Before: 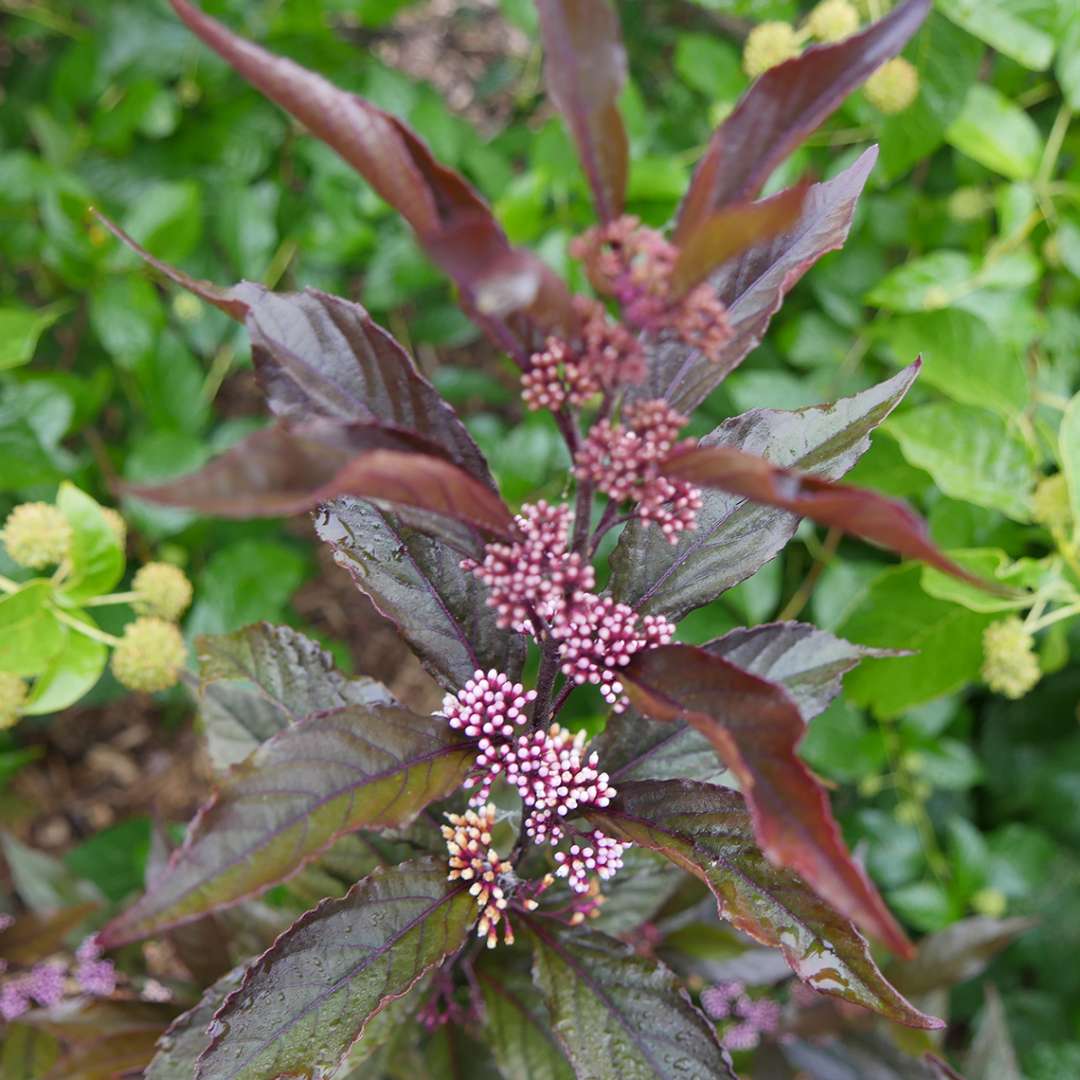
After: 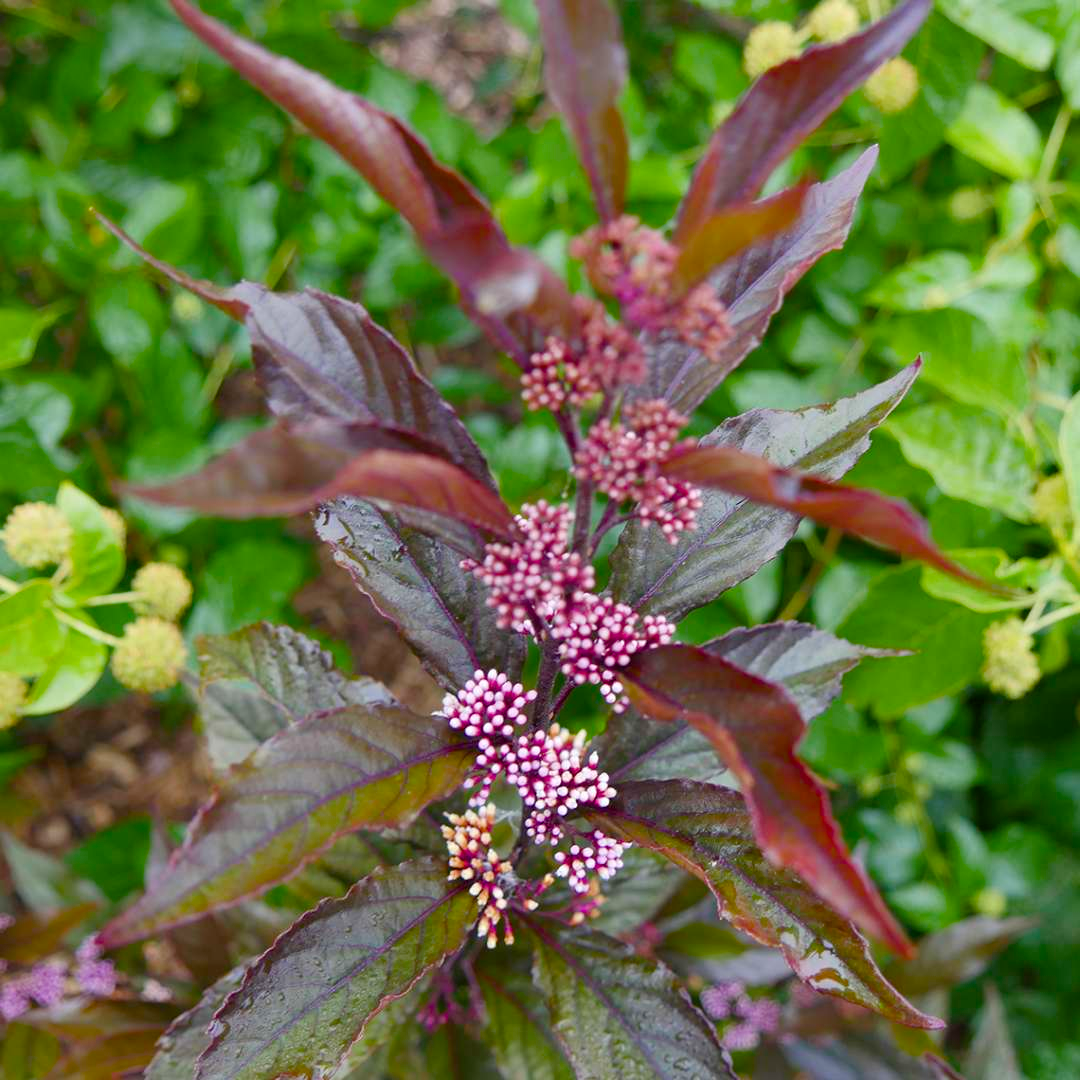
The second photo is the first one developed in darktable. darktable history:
color balance rgb: perceptual saturation grading › global saturation 34.697%, perceptual saturation grading › highlights -29.813%, perceptual saturation grading › shadows 35.258%, global vibrance 9.877%
